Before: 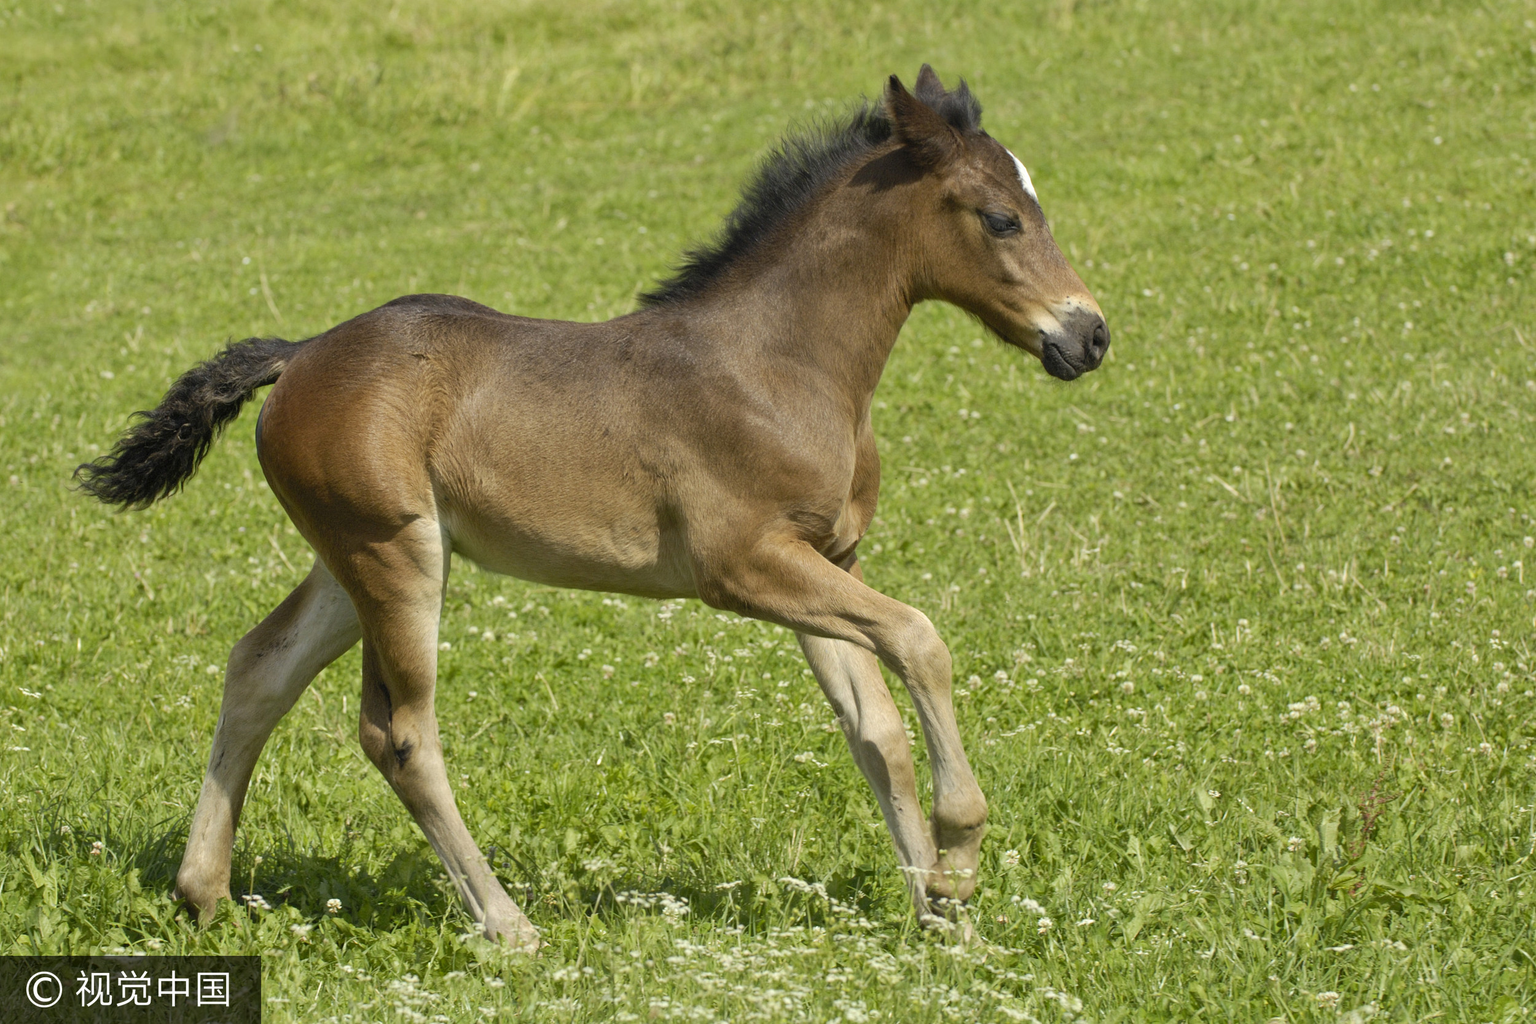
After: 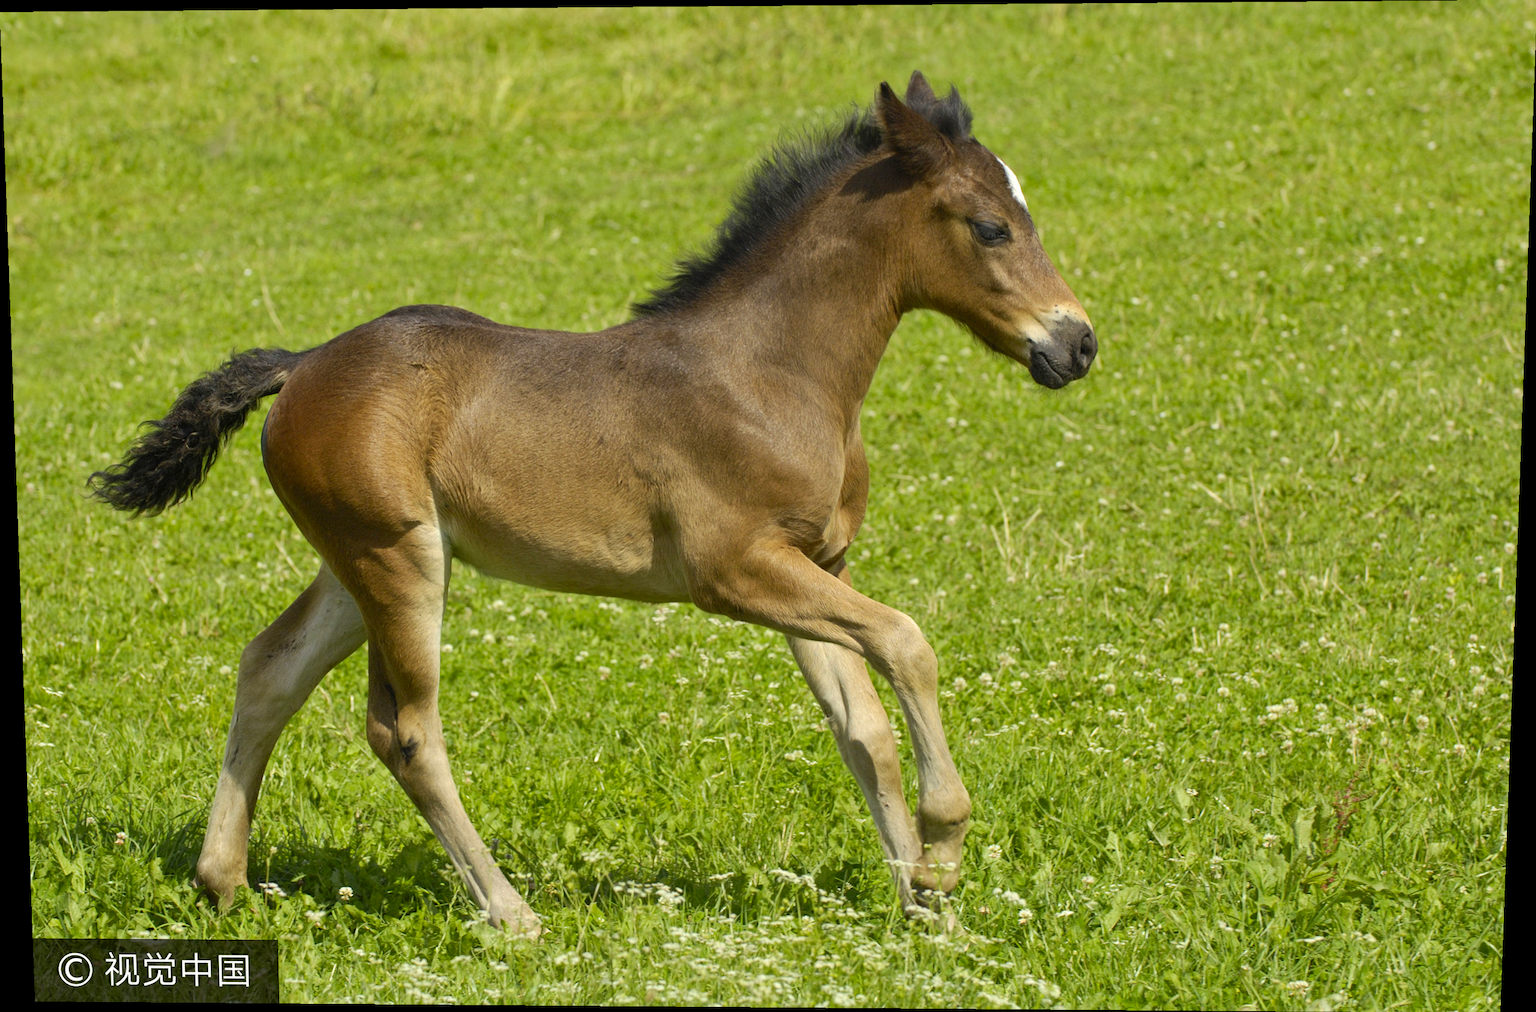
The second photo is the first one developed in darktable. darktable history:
contrast brightness saturation: contrast 0.09, saturation 0.28
rotate and perspective: lens shift (vertical) 0.048, lens shift (horizontal) -0.024, automatic cropping off
